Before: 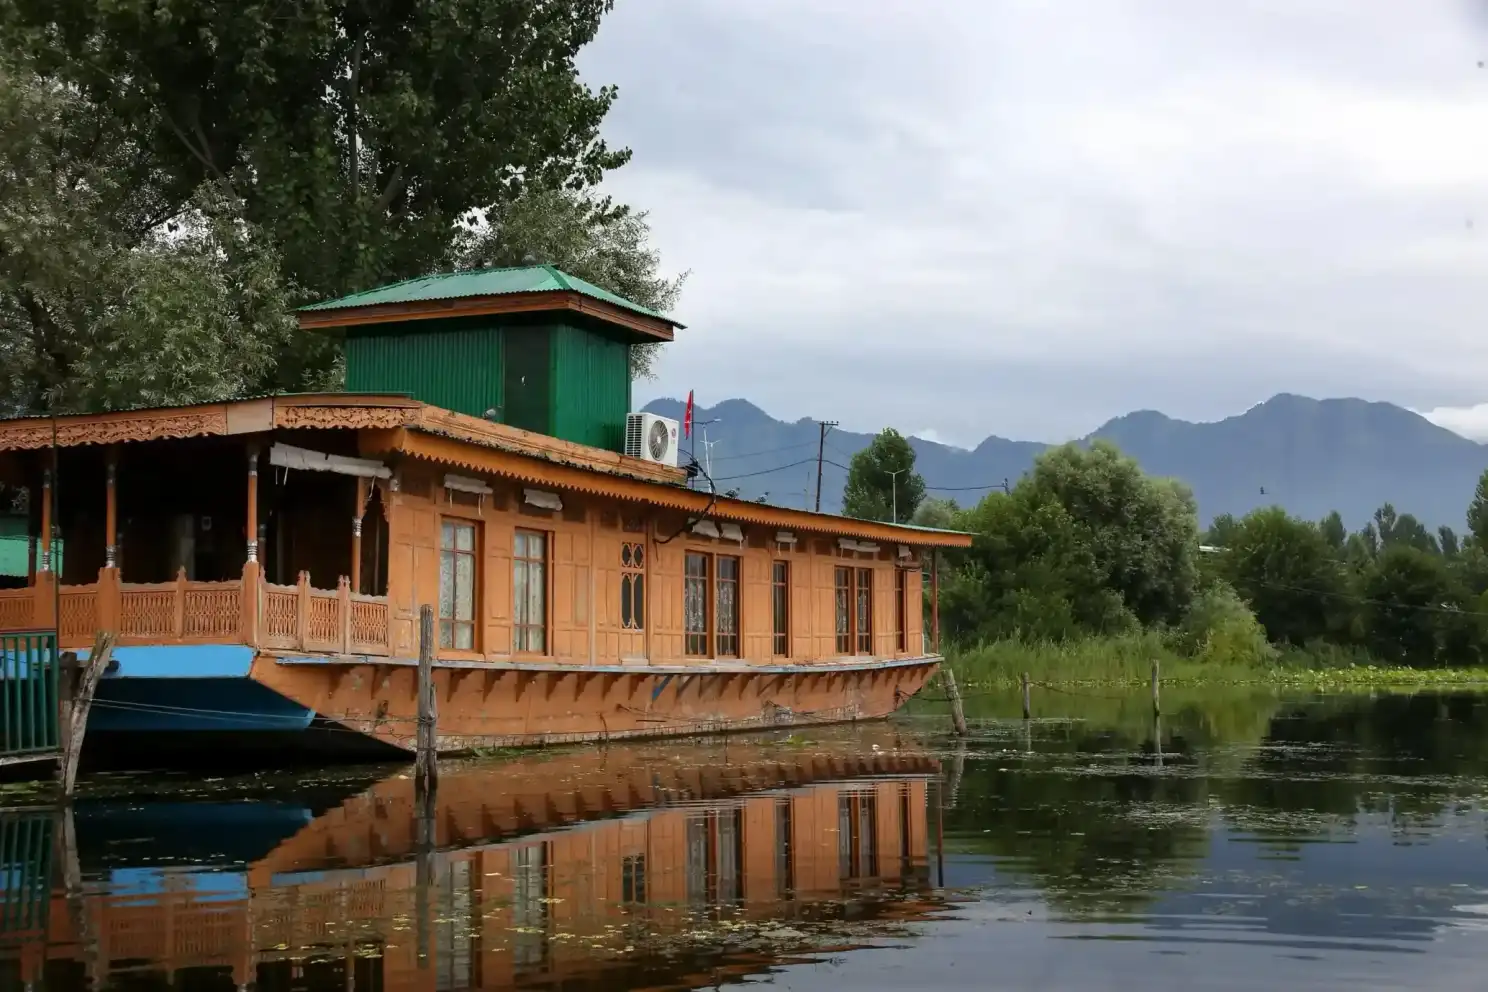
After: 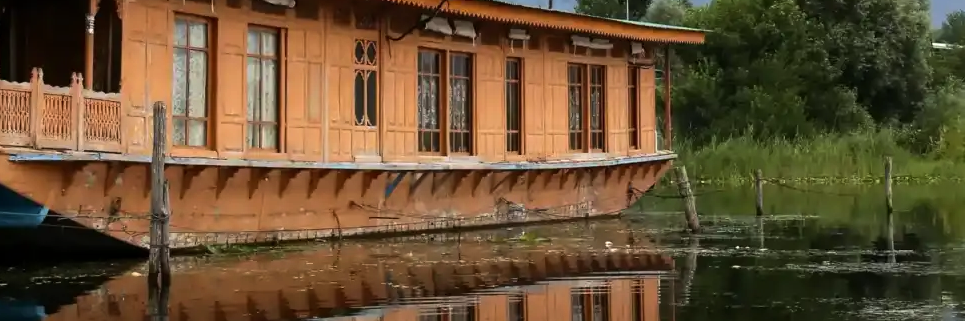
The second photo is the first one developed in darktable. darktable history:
crop: left 18.004%, top 50.721%, right 17.088%, bottom 16.869%
tone equalizer: -8 EV -0.451 EV, -7 EV -0.375 EV, -6 EV -0.341 EV, -5 EV -0.193 EV, -3 EV 0.247 EV, -2 EV 0.348 EV, -1 EV 0.363 EV, +0 EV 0.399 EV, edges refinement/feathering 500, mask exposure compensation -1.57 EV, preserve details no
